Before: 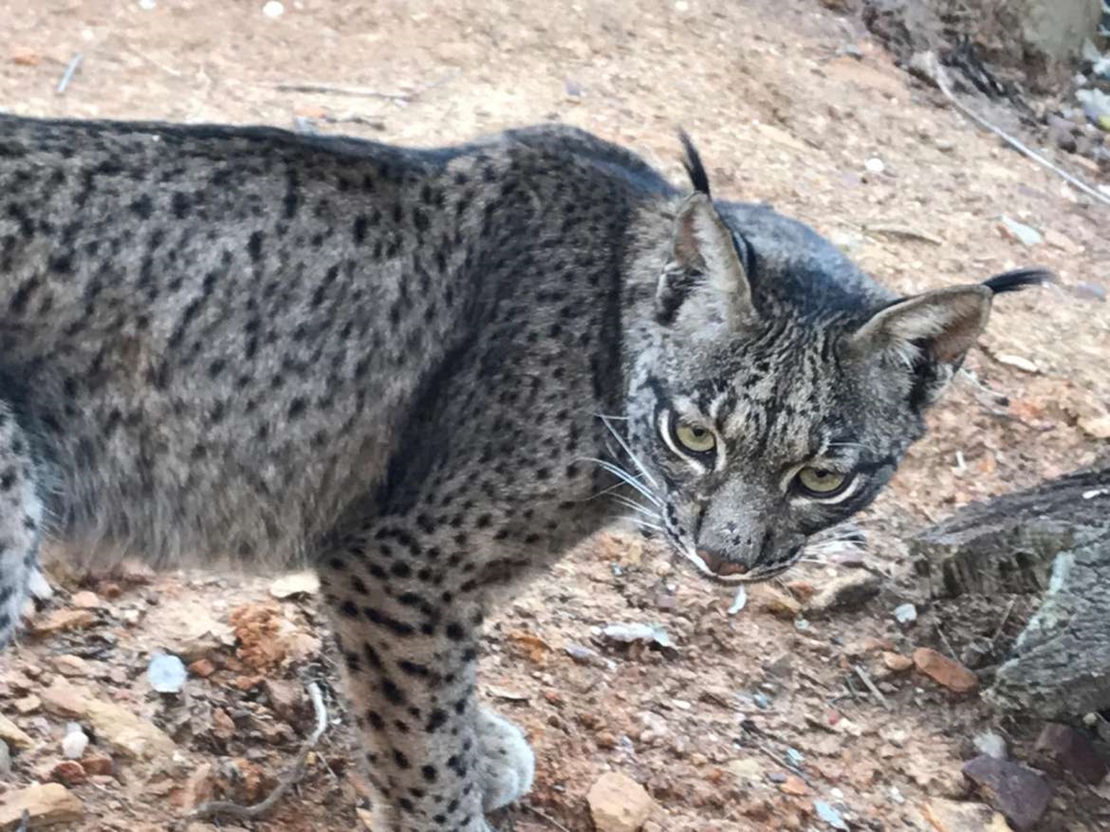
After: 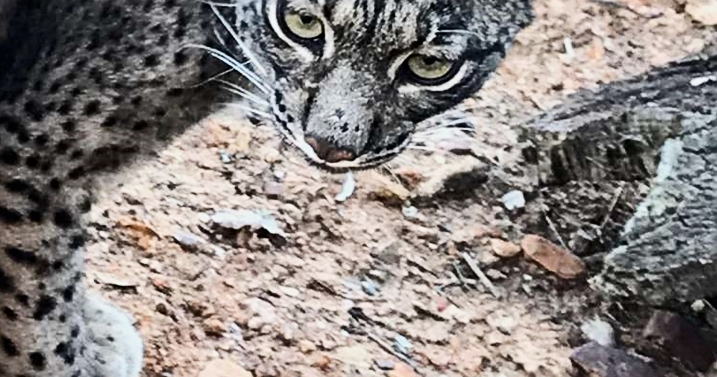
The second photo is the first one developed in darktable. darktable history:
tone equalizer: edges refinement/feathering 500, mask exposure compensation -1.57 EV, preserve details no
filmic rgb: black relative exposure -7.65 EV, white relative exposure 4.56 EV, hardness 3.61
color balance rgb: perceptual saturation grading › global saturation 0.101%, perceptual brilliance grading › highlights 10.295%, perceptual brilliance grading › shadows -4.532%
exposure: compensate highlight preservation false
contrast brightness saturation: contrast 0.271
crop and rotate: left 35.363%, top 49.747%, bottom 4.858%
sharpen: on, module defaults
